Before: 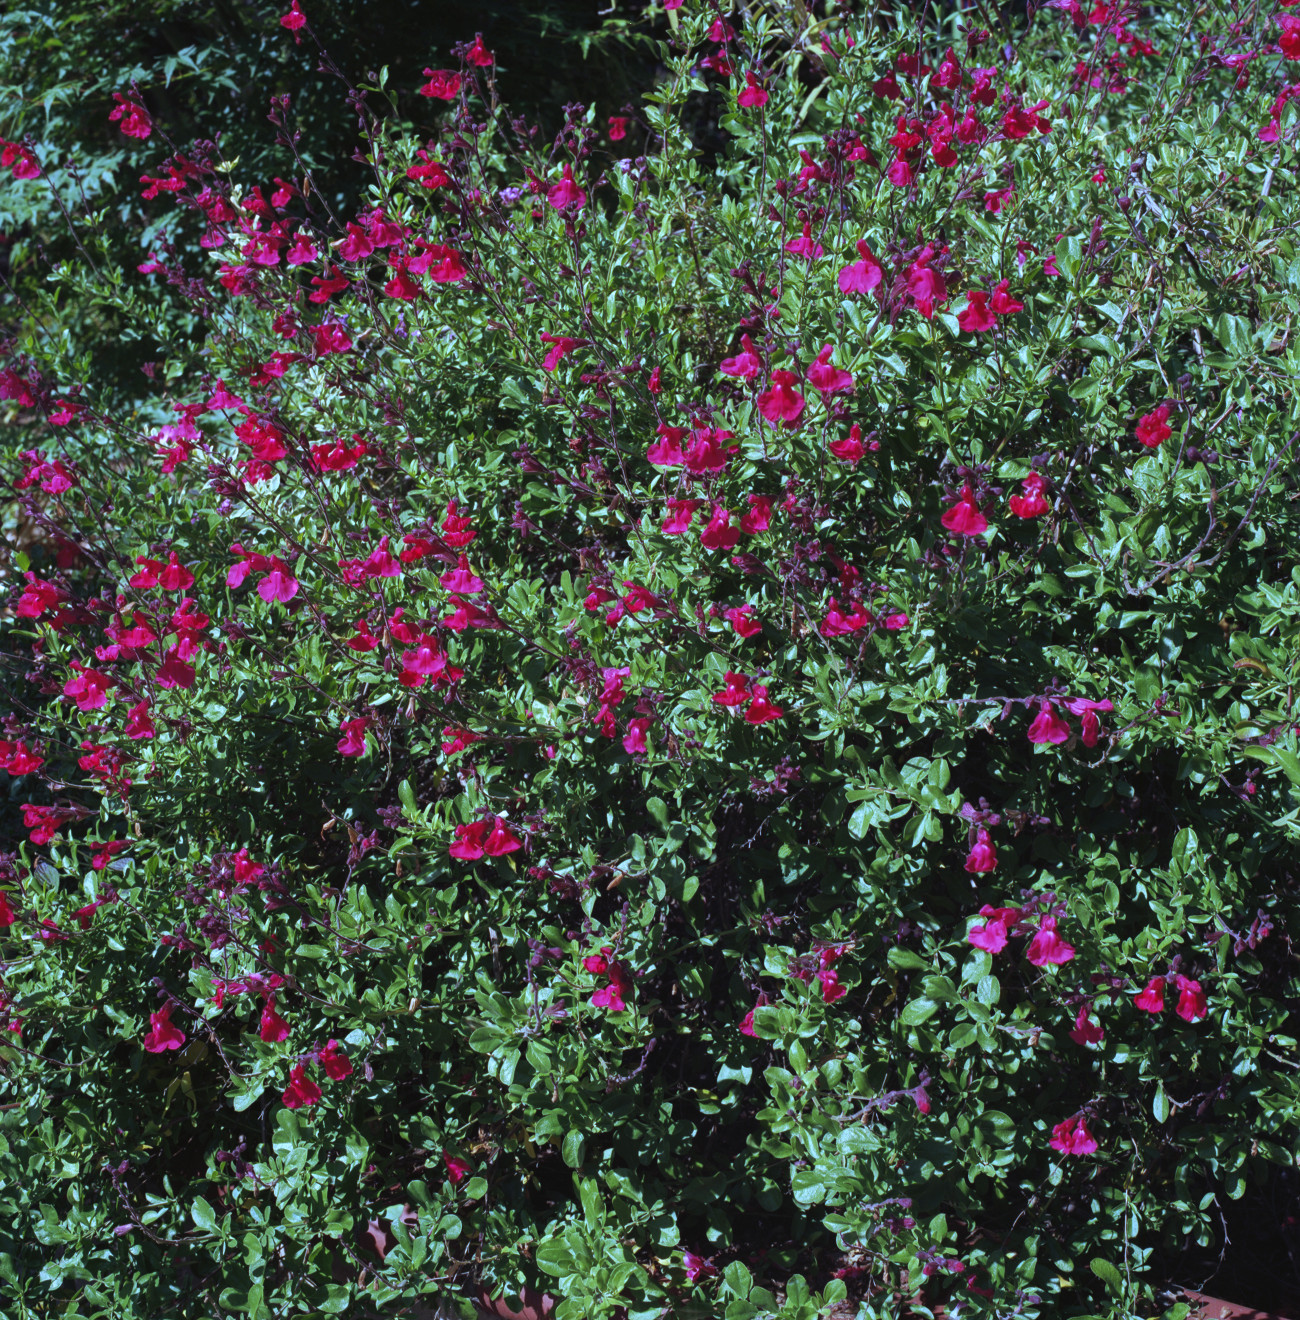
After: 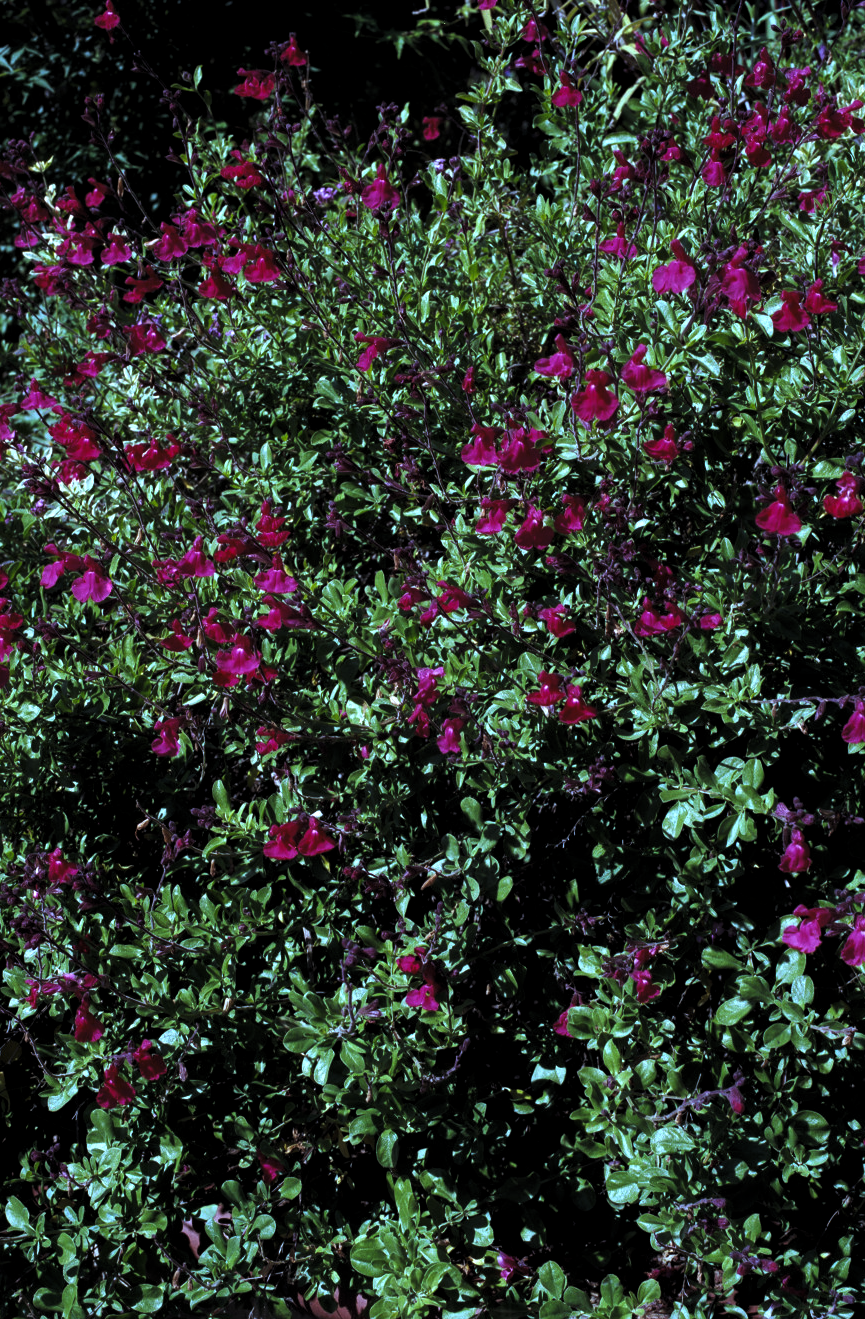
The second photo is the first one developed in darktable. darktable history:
color correction: highlights b* 0.036, saturation 1.12
exposure: exposure 0.201 EV, compensate exposure bias true, compensate highlight preservation false
levels: levels [0.101, 0.578, 0.953]
crop and rotate: left 14.318%, right 19.127%
